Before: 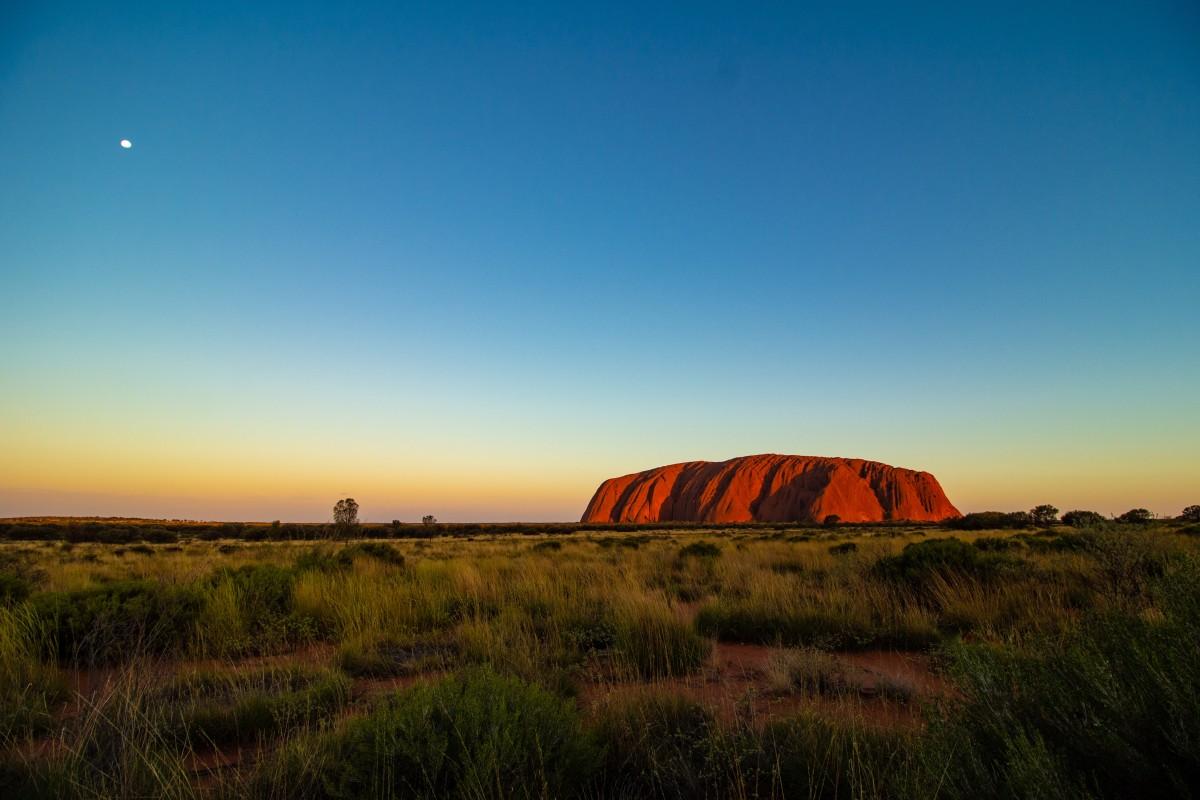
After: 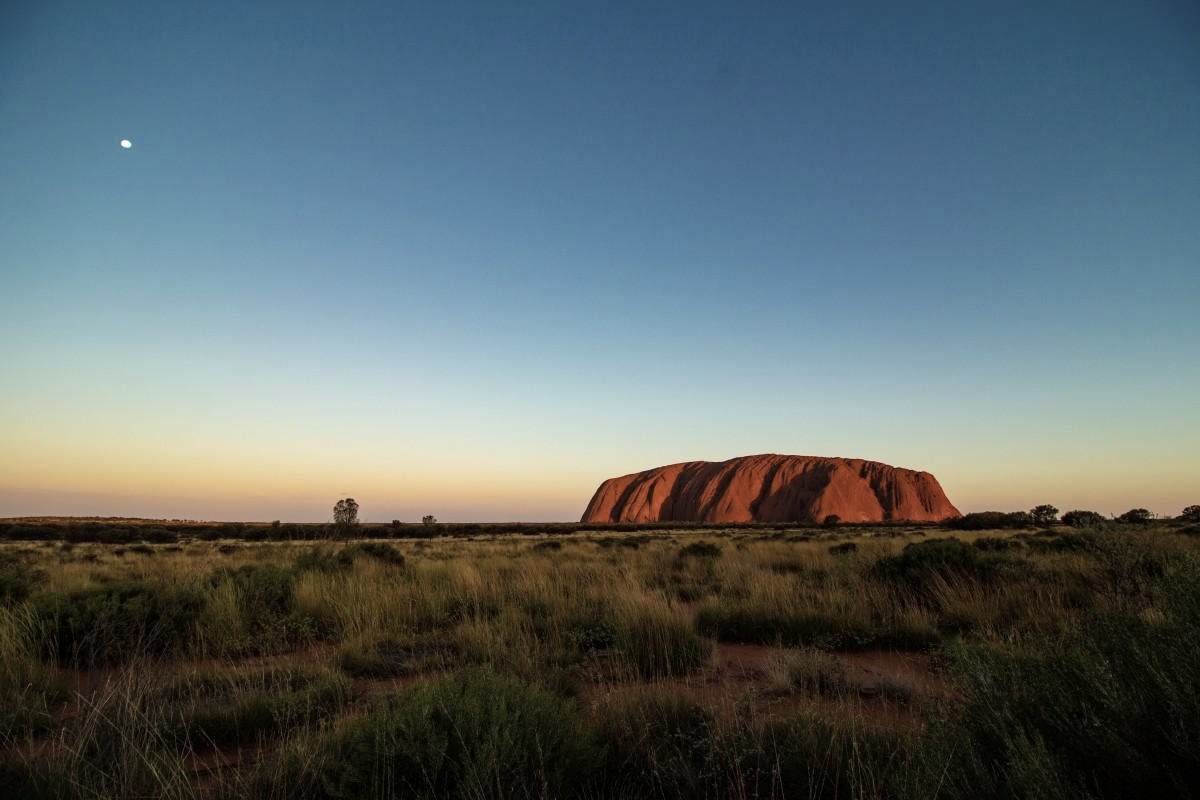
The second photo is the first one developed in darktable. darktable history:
contrast brightness saturation: contrast 0.105, saturation -0.376
